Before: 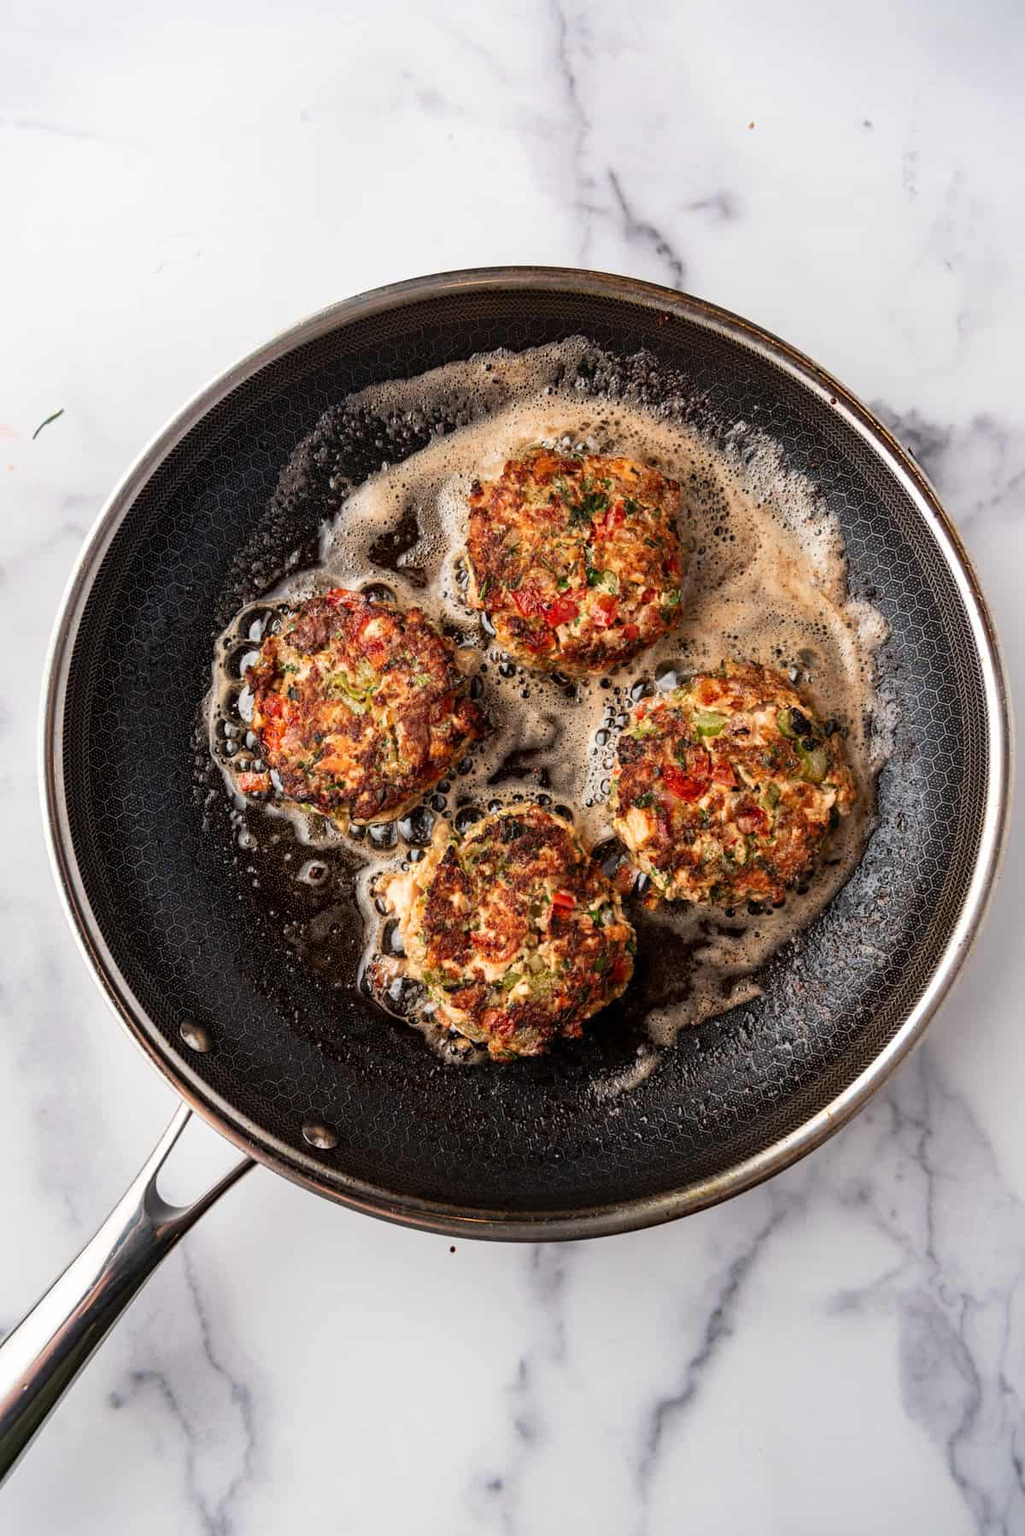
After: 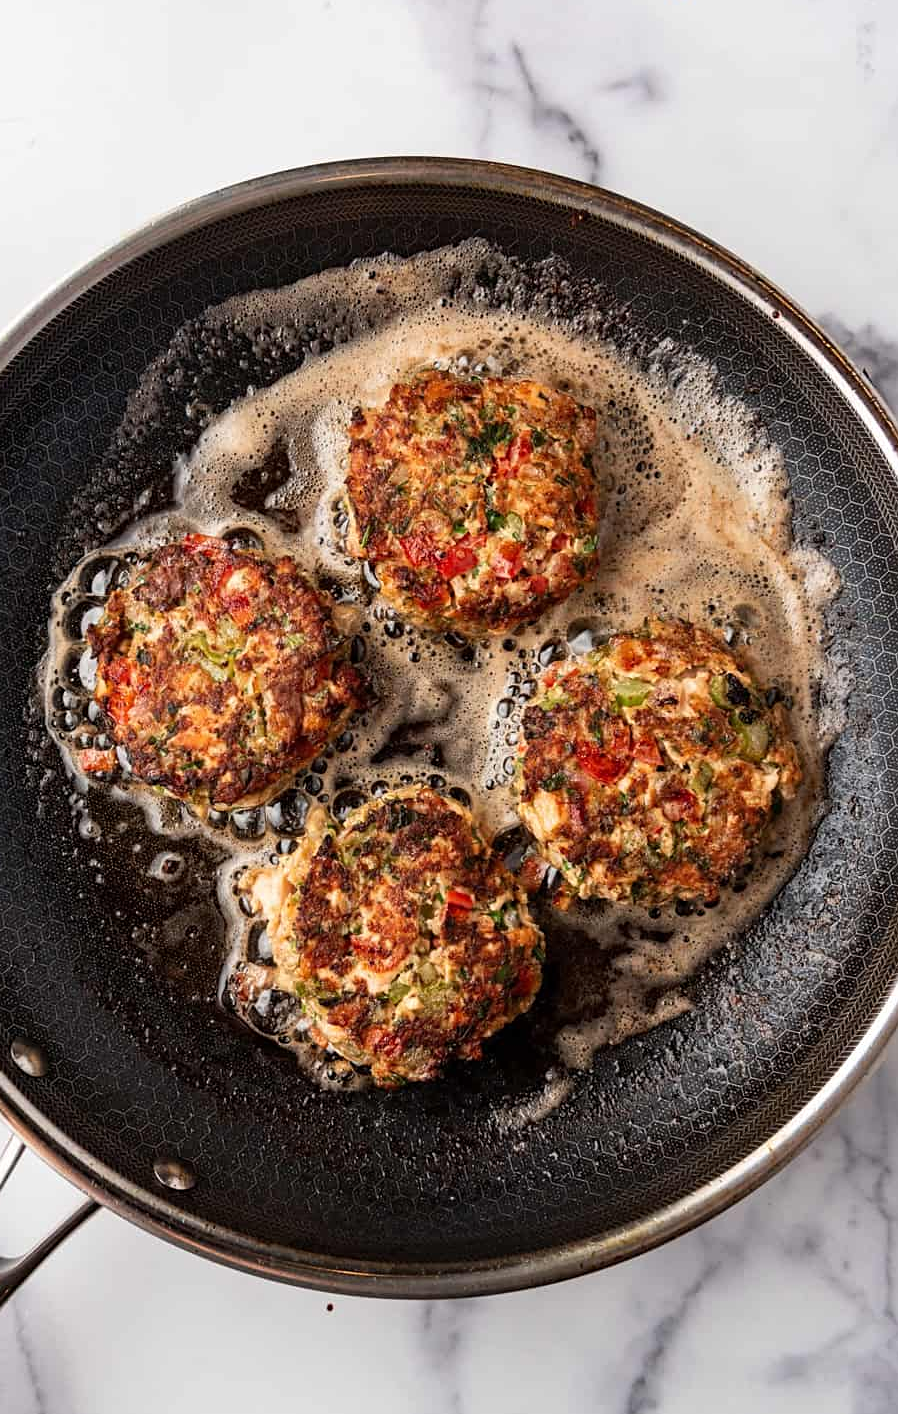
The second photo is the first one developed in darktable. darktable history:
crop: left 16.706%, top 8.64%, right 8.42%, bottom 12.667%
sharpen: amount 0.203
